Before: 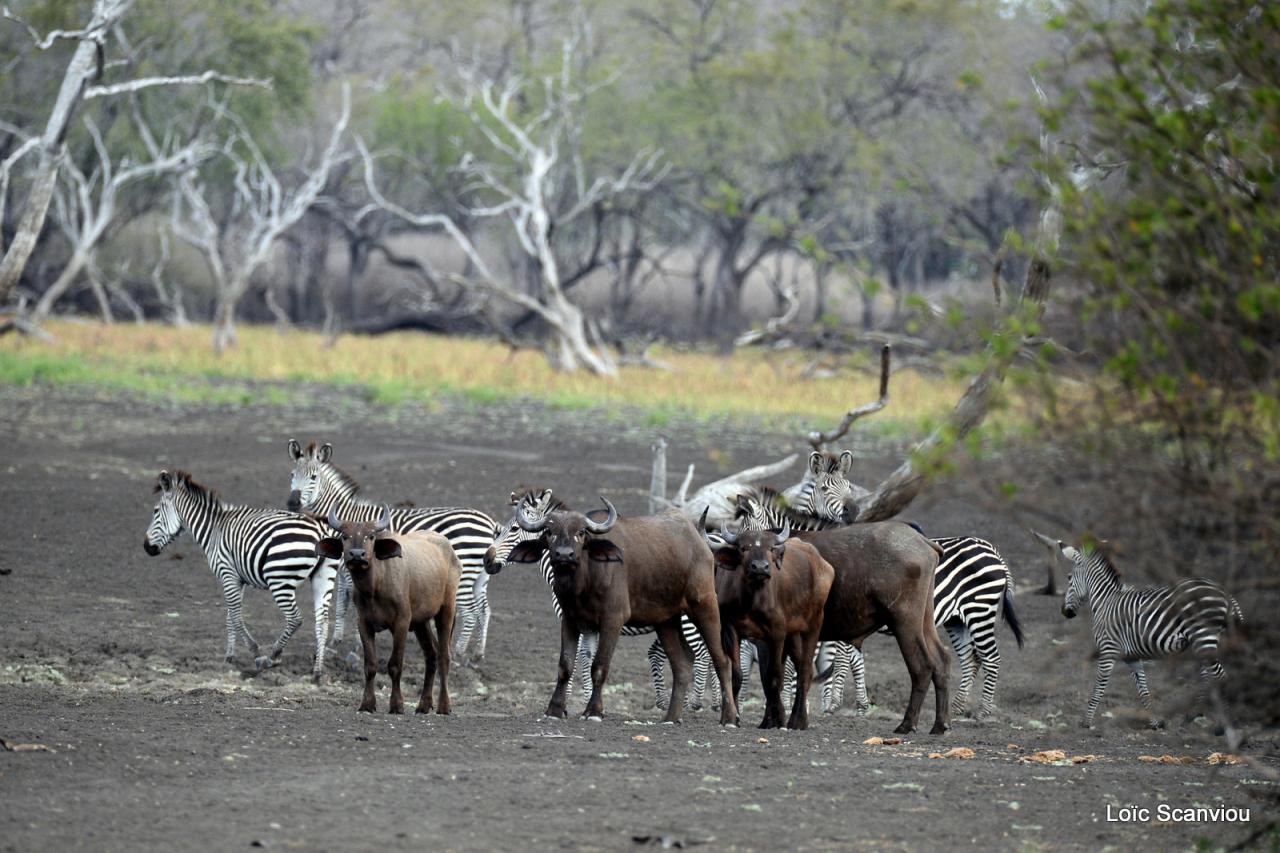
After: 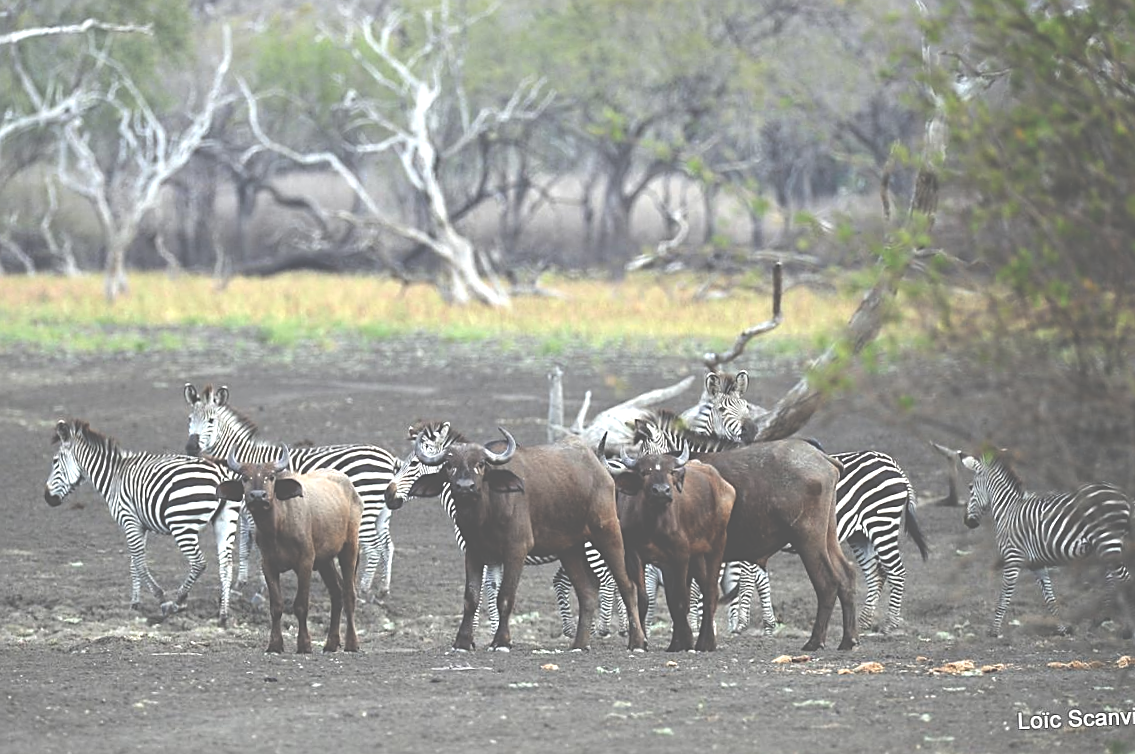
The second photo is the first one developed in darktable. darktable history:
crop and rotate: angle 2.53°, left 5.483%, top 5.719%
exposure: black level correction -0.07, exposure 0.503 EV, compensate highlight preservation false
sharpen: on, module defaults
